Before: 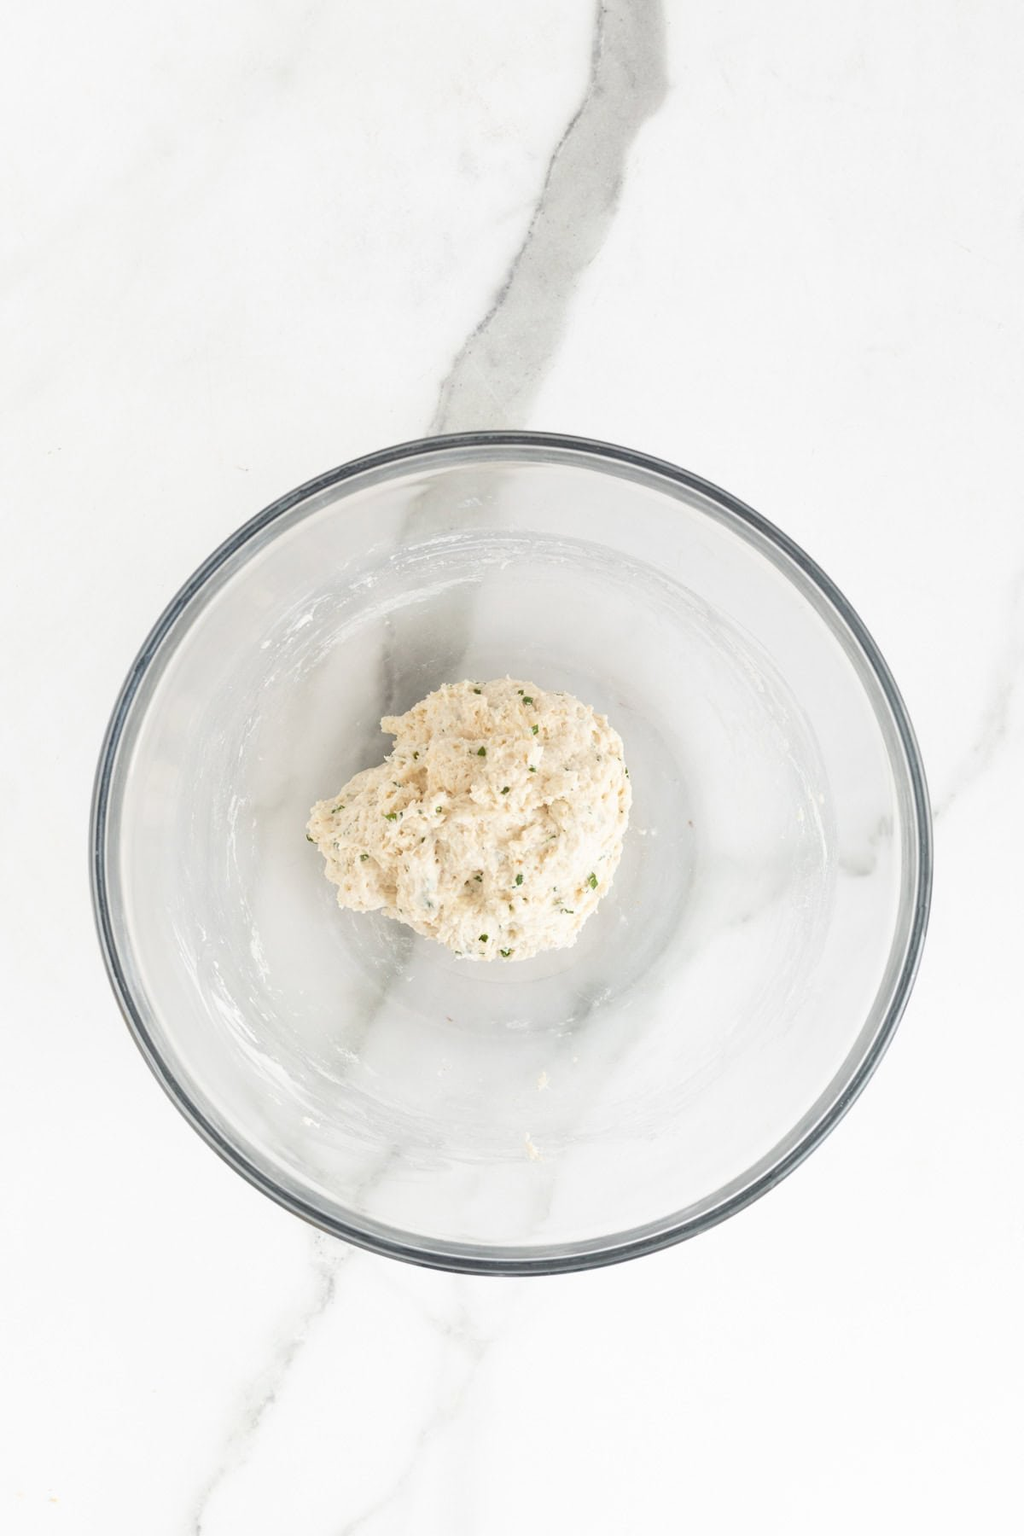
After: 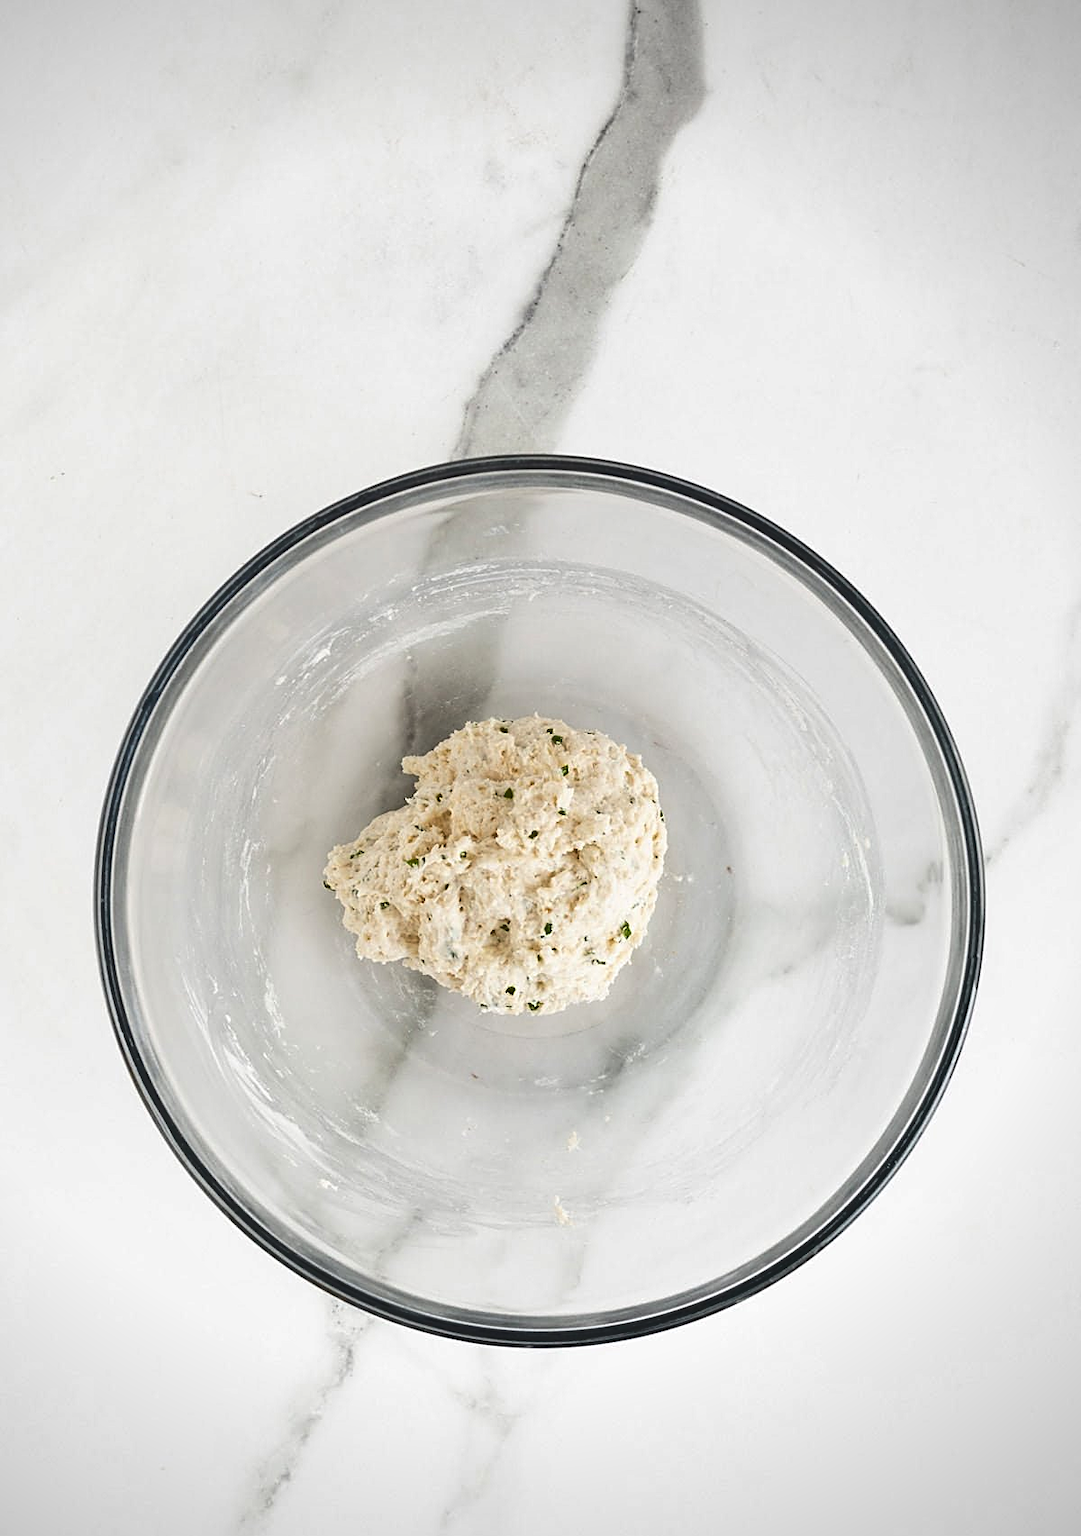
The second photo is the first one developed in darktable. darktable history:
crop and rotate: top 0.008%, bottom 5.215%
sharpen: on, module defaults
shadows and highlights: soften with gaussian
vignetting: center (-0.117, -0.007)
